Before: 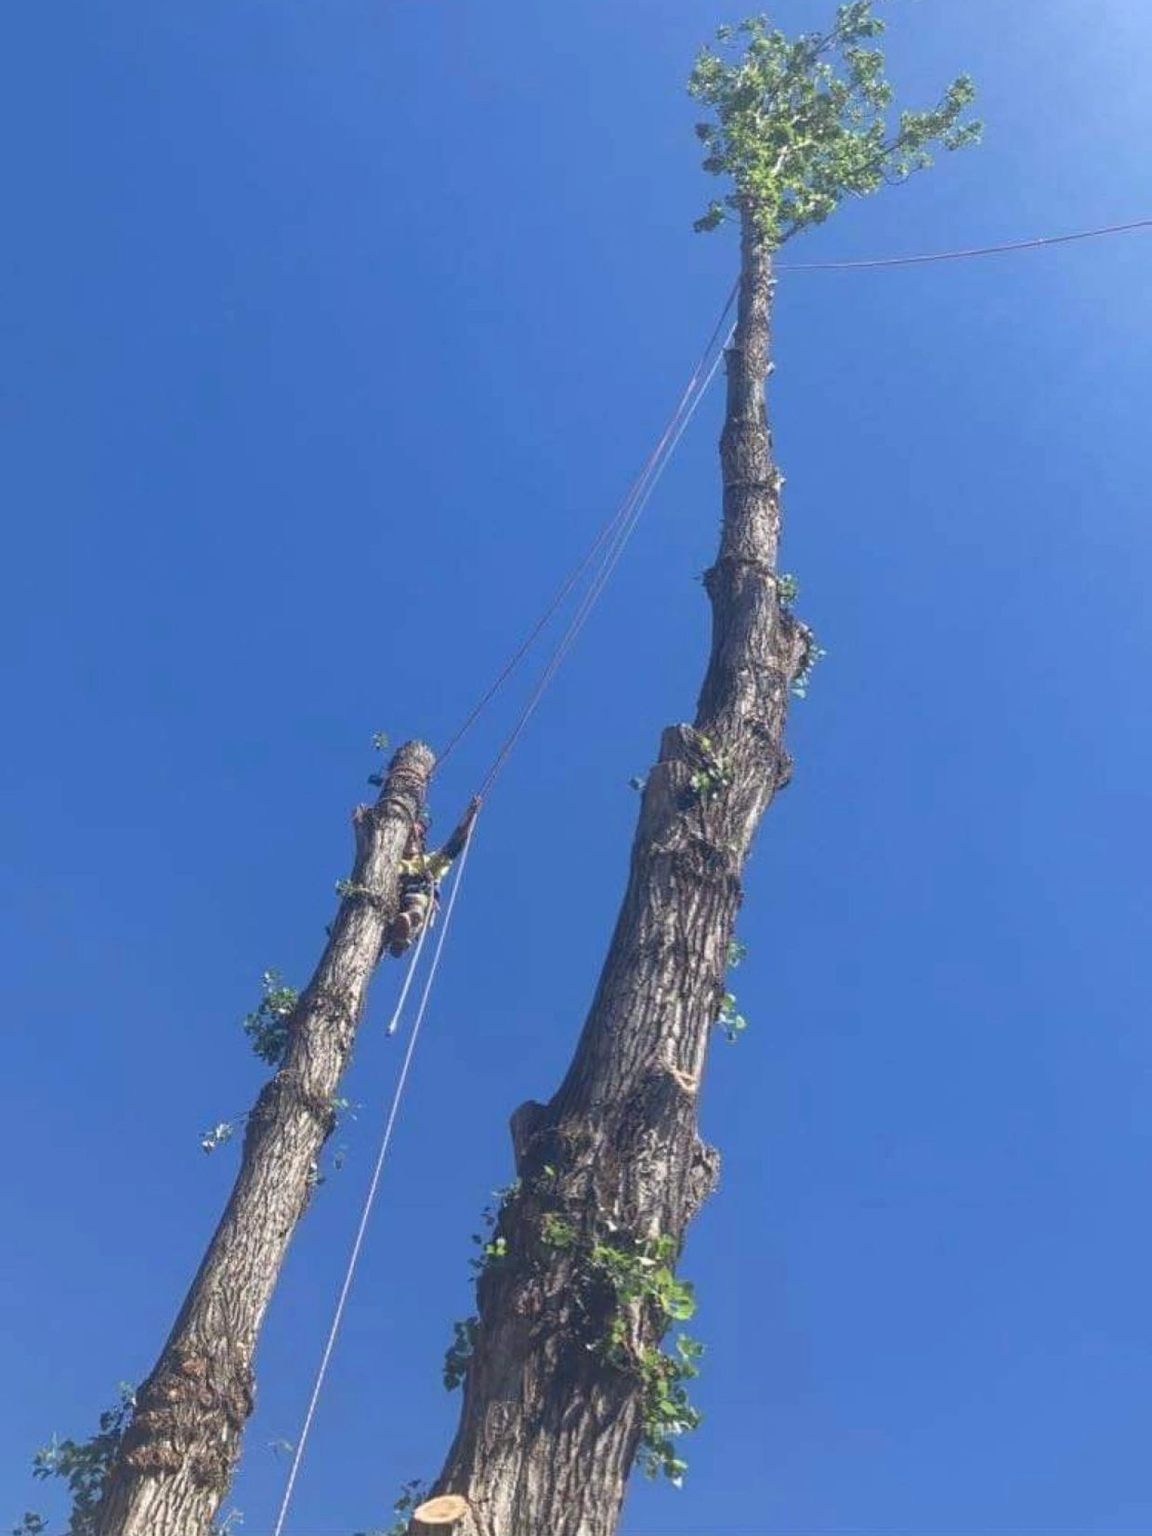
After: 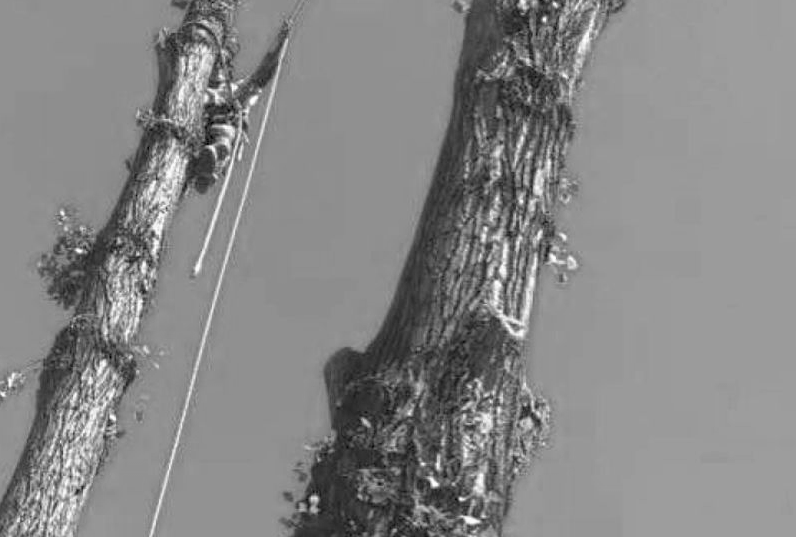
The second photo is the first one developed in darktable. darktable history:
crop: left 18.166%, top 50.695%, right 17.635%, bottom 16.795%
base curve: curves: ch0 [(0.017, 0) (0.425, 0.441) (0.844, 0.933) (1, 1)], preserve colors none
color calibration: output gray [0.21, 0.42, 0.37, 0], illuminant F (fluorescent), F source F9 (Cool White Deluxe 4150 K) – high CRI, x 0.375, y 0.373, temperature 4156.43 K
